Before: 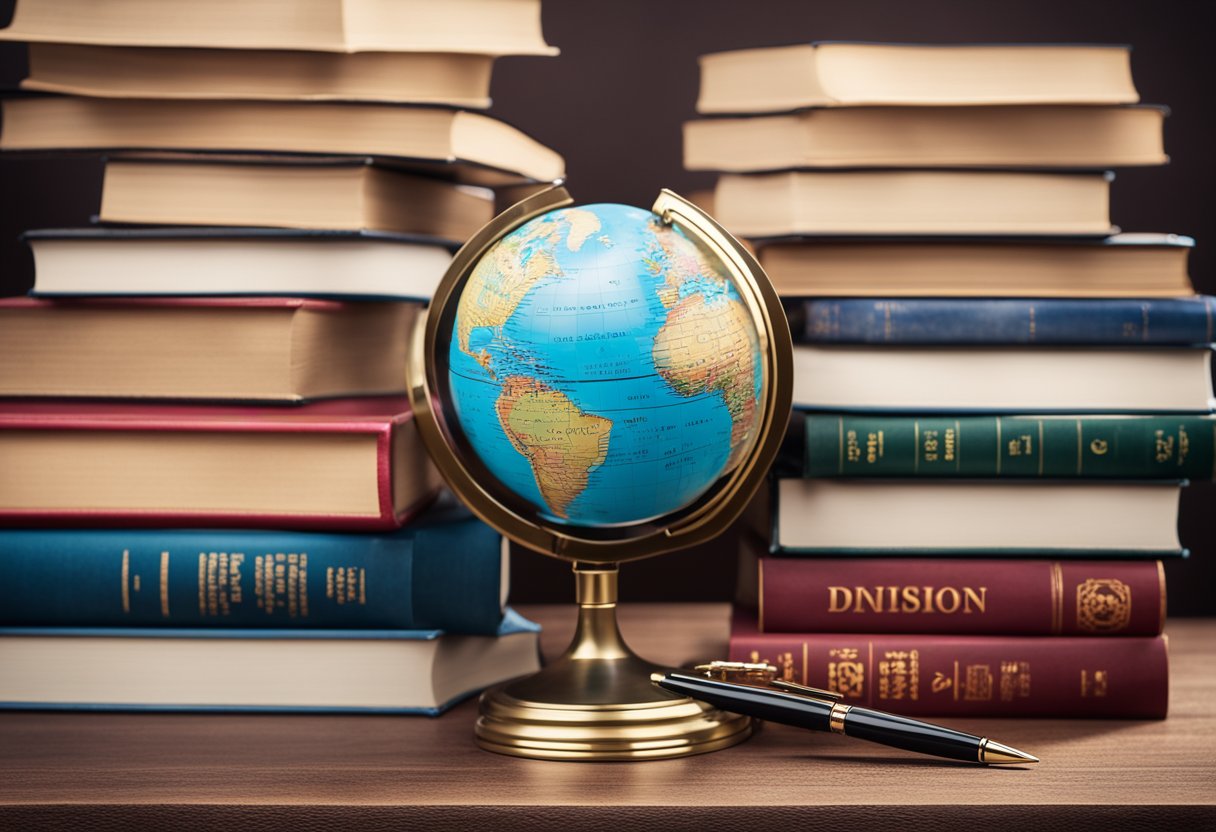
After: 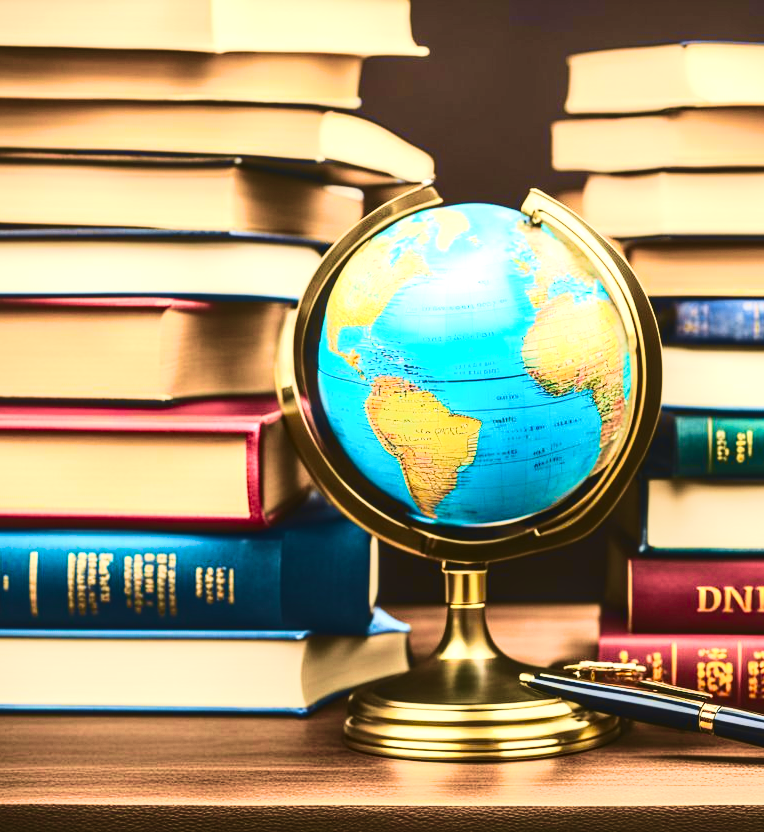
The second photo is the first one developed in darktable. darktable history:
tone equalizer: -8 EV -0.394 EV, -7 EV -0.359 EV, -6 EV -0.35 EV, -5 EV -0.258 EV, -3 EV 0.245 EV, -2 EV 0.349 EV, -1 EV 0.414 EV, +0 EV 0.391 EV, edges refinement/feathering 500, mask exposure compensation -1.57 EV, preserve details no
color correction: highlights b* 2.9
velvia: strength 73.59%
exposure: exposure 0.49 EV, compensate highlight preservation false
tone curve: curves: ch0 [(0.003, 0.023) (0.071, 0.052) (0.249, 0.201) (0.466, 0.557) (0.625, 0.761) (0.783, 0.9) (0.994, 0.968)]; ch1 [(0, 0) (0.262, 0.227) (0.417, 0.386) (0.469, 0.467) (0.502, 0.498) (0.531, 0.521) (0.576, 0.586) (0.612, 0.634) (0.634, 0.68) (0.686, 0.728) (0.994, 0.987)]; ch2 [(0, 0) (0.262, 0.188) (0.385, 0.353) (0.427, 0.424) (0.495, 0.493) (0.518, 0.544) (0.55, 0.579) (0.595, 0.621) (0.644, 0.748) (1, 1)], color space Lab, independent channels, preserve colors none
crop: left 10.842%, right 26.291%
color balance rgb: highlights gain › luminance 15.012%, global offset › luminance 0.698%, perceptual saturation grading › global saturation -0.037%, perceptual saturation grading › highlights -20%, perceptual saturation grading › shadows 20.492%
local contrast: on, module defaults
